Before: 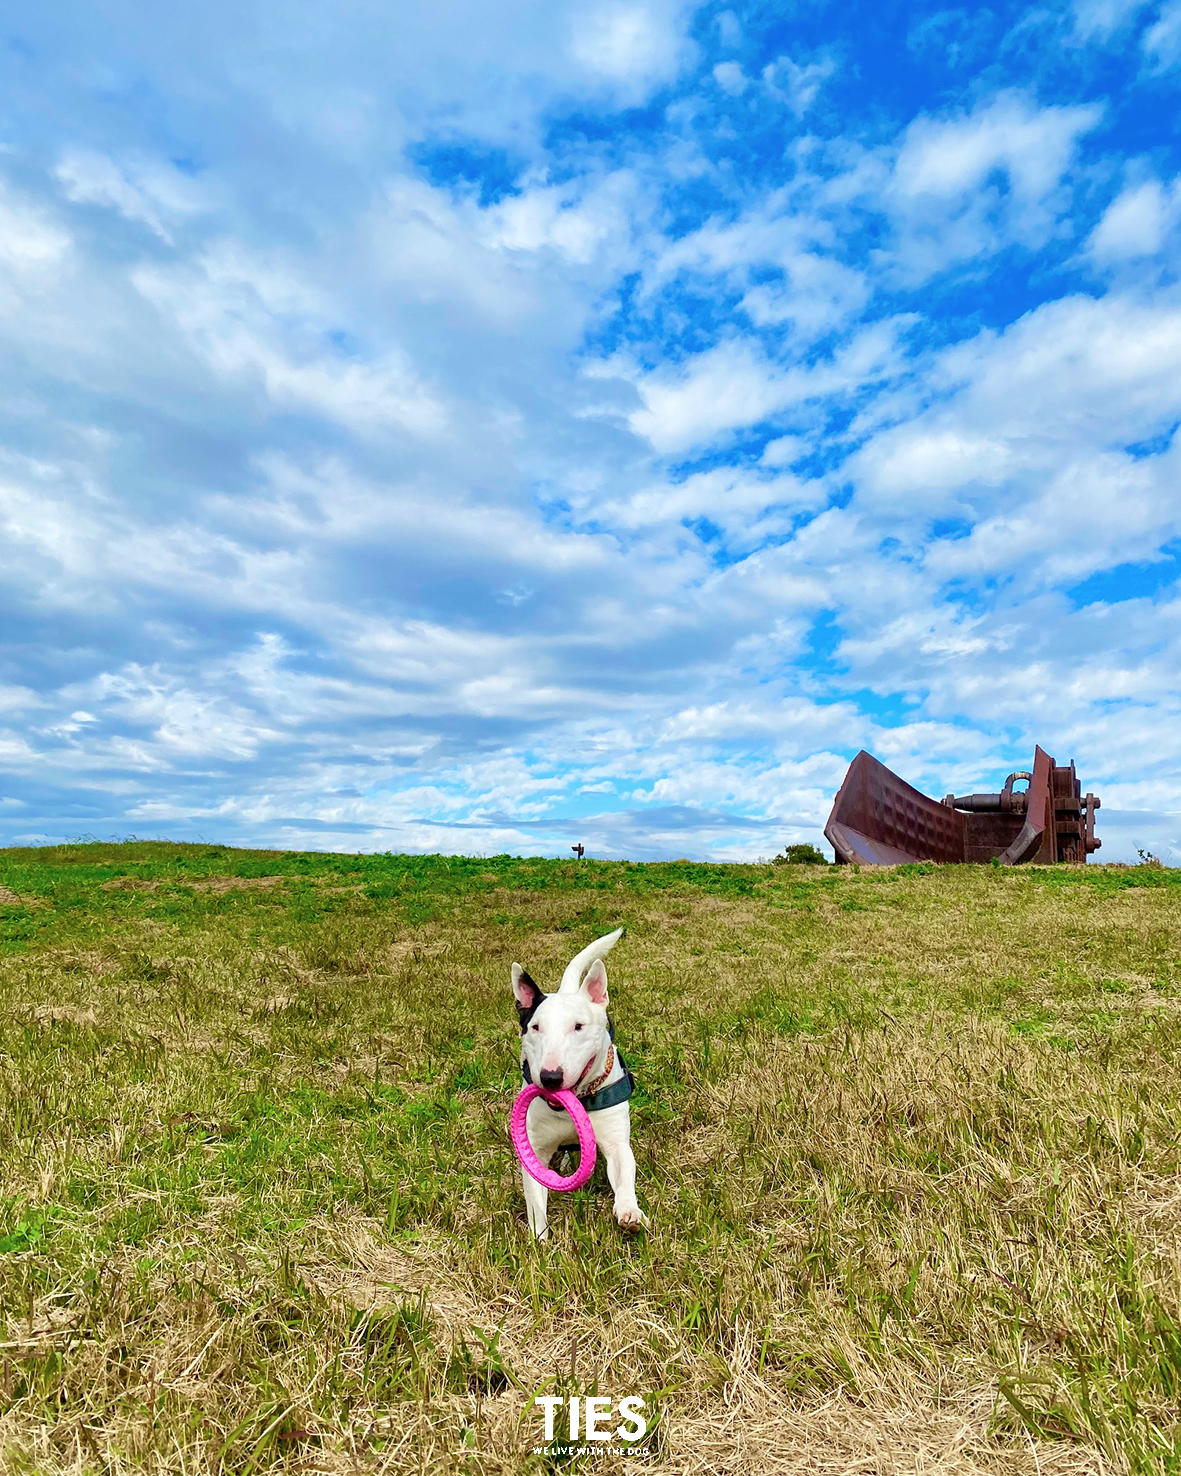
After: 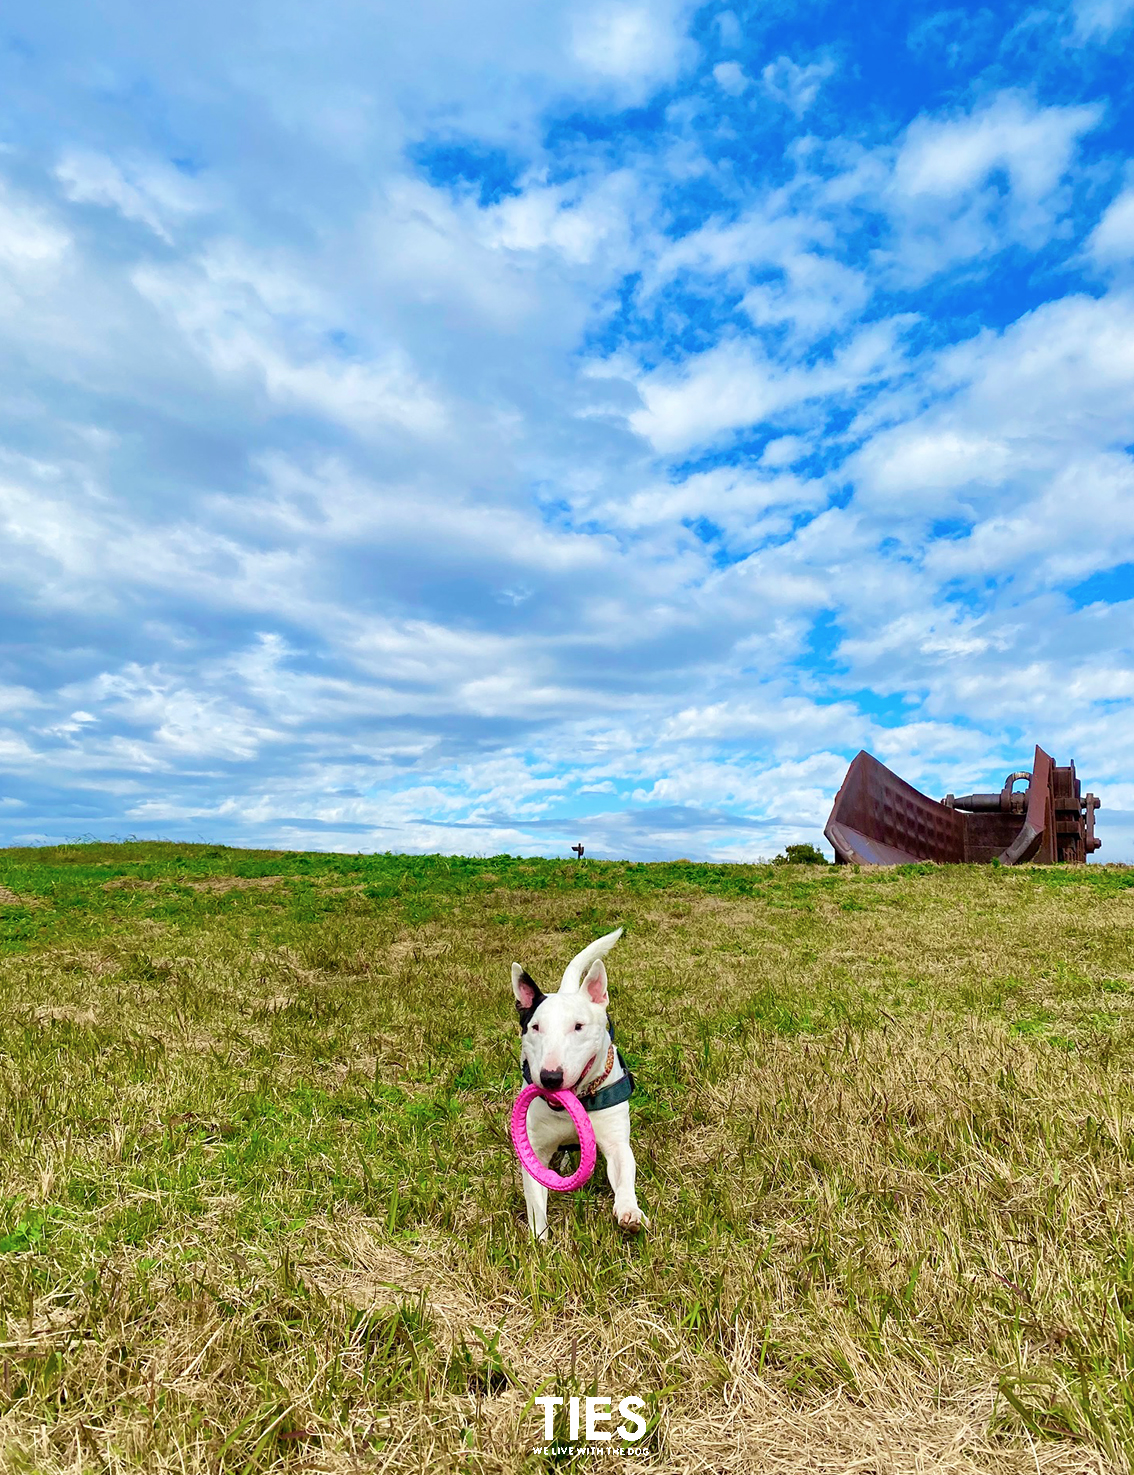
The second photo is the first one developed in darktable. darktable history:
crop: right 3.91%, bottom 0.041%
